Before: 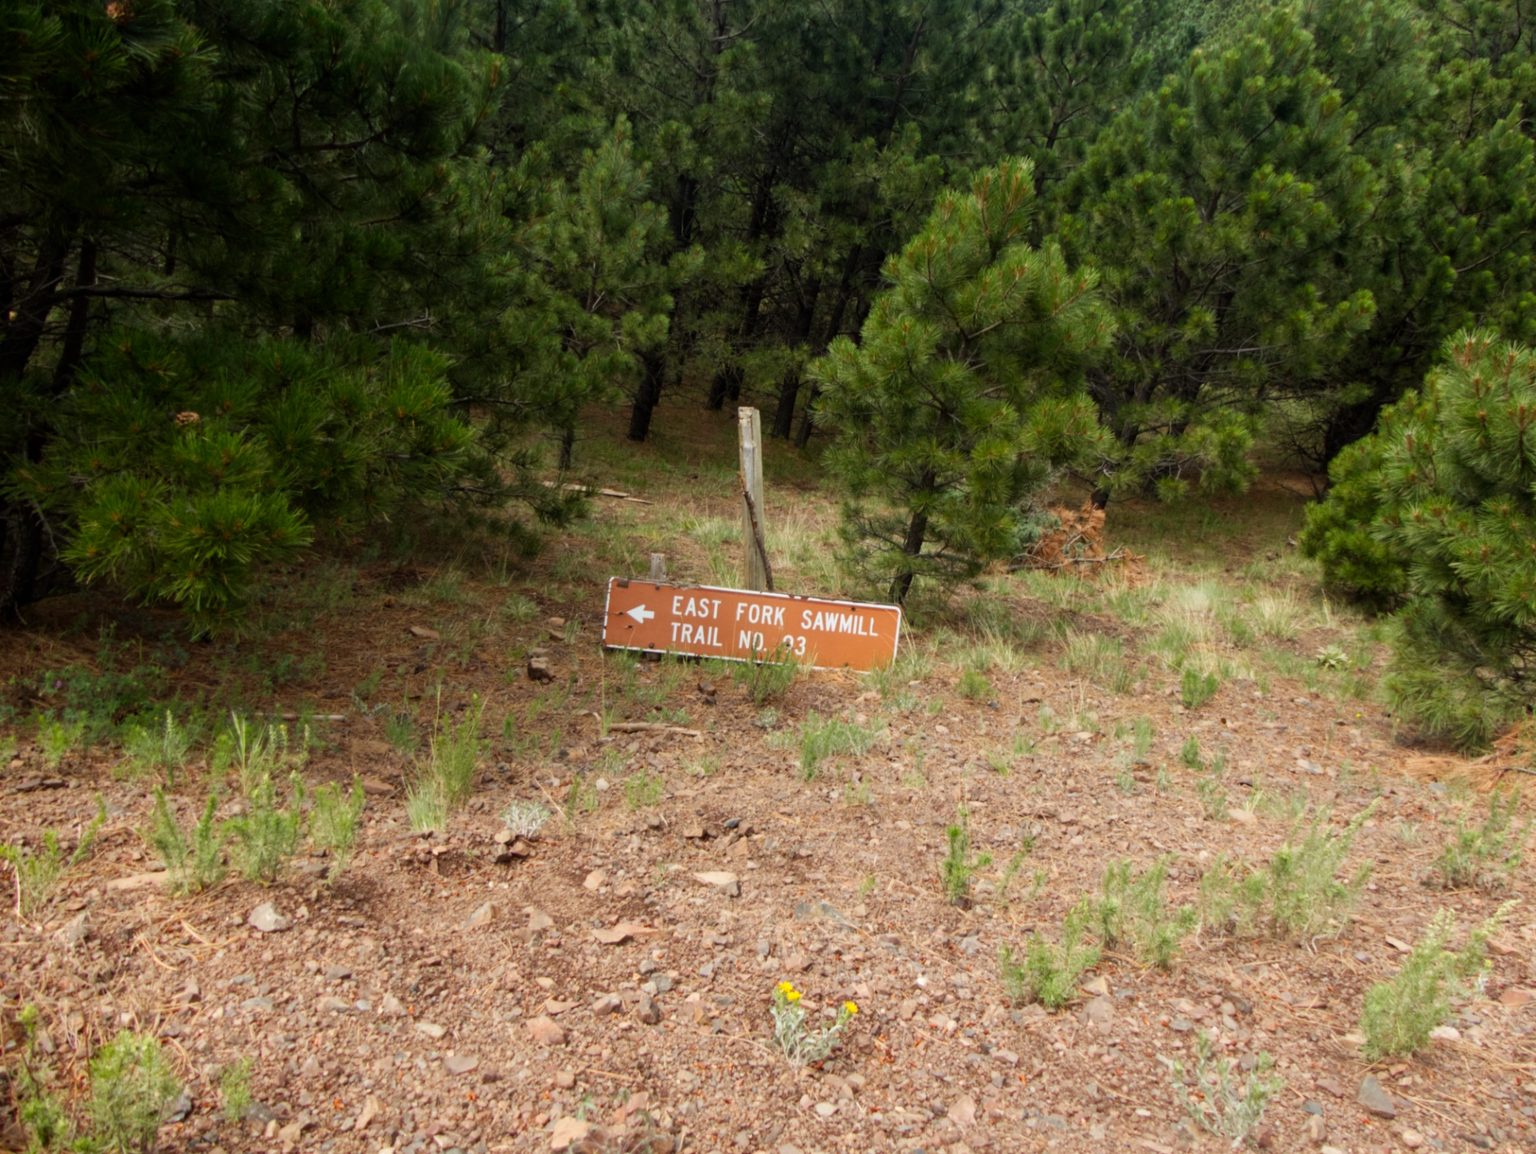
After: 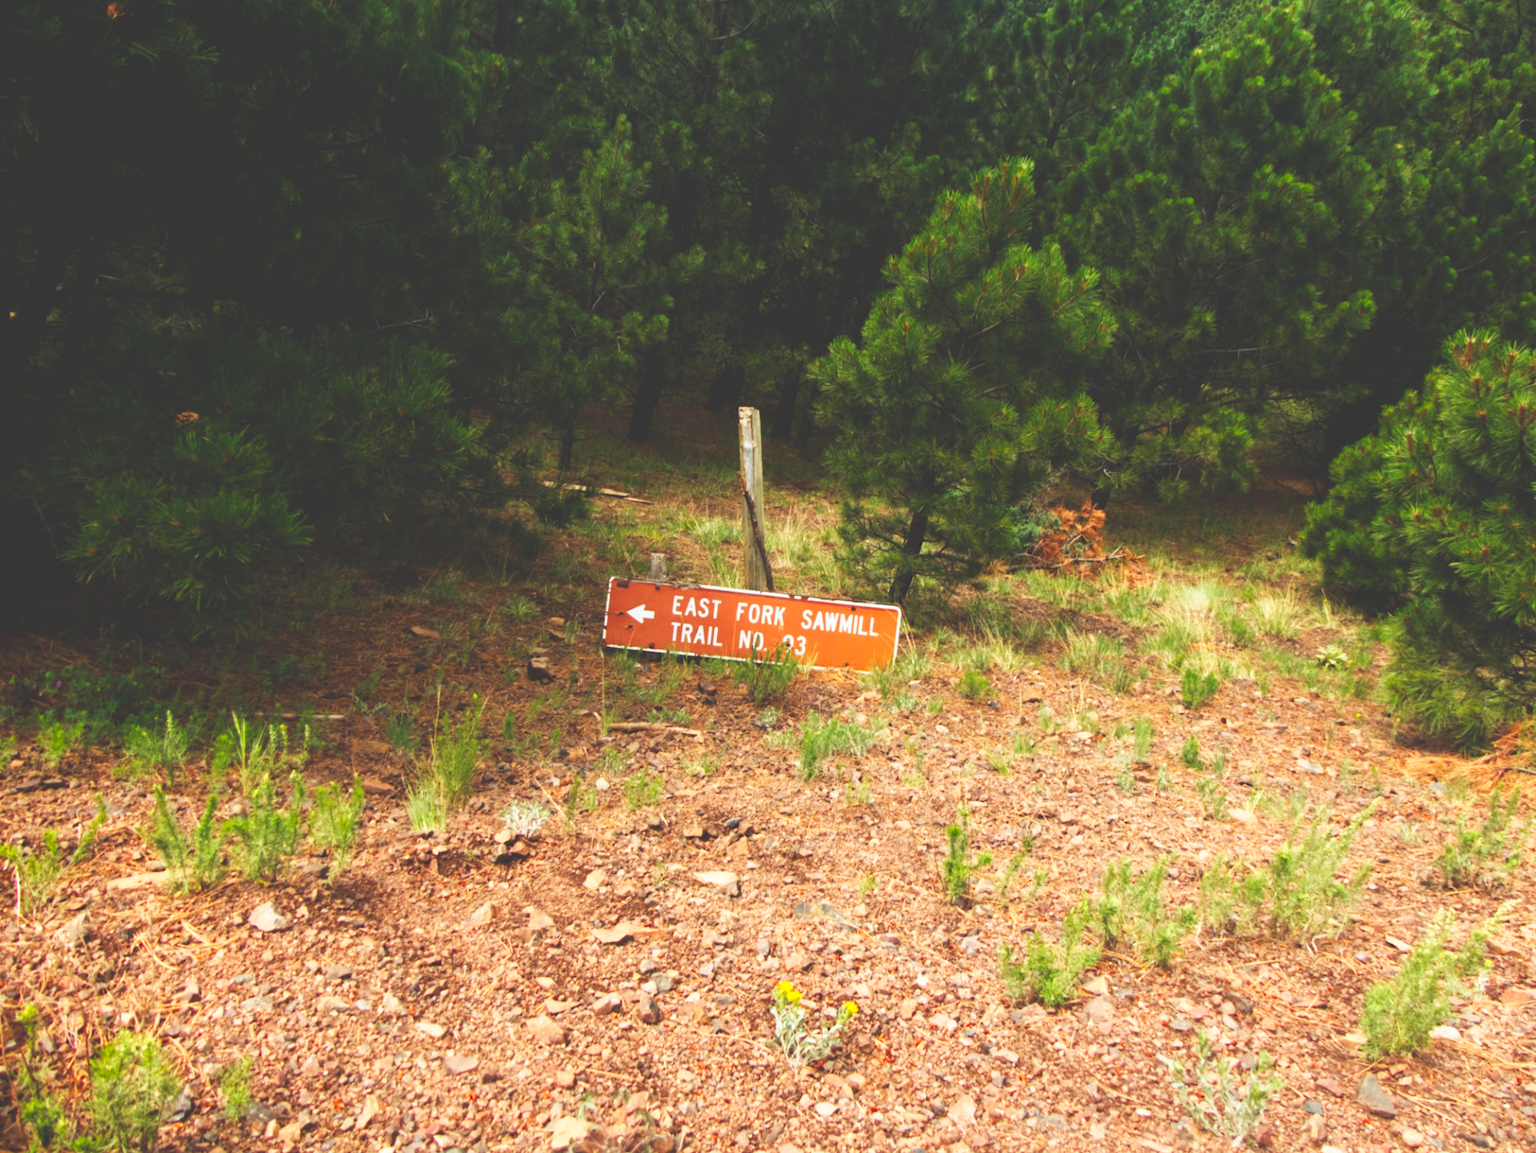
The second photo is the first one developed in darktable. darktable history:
base curve: curves: ch0 [(0, 0.036) (0.007, 0.037) (0.604, 0.887) (1, 1)], preserve colors none
exposure: exposure -0.045 EV, compensate exposure bias true, compensate highlight preservation false
contrast brightness saturation: saturation 0.177
